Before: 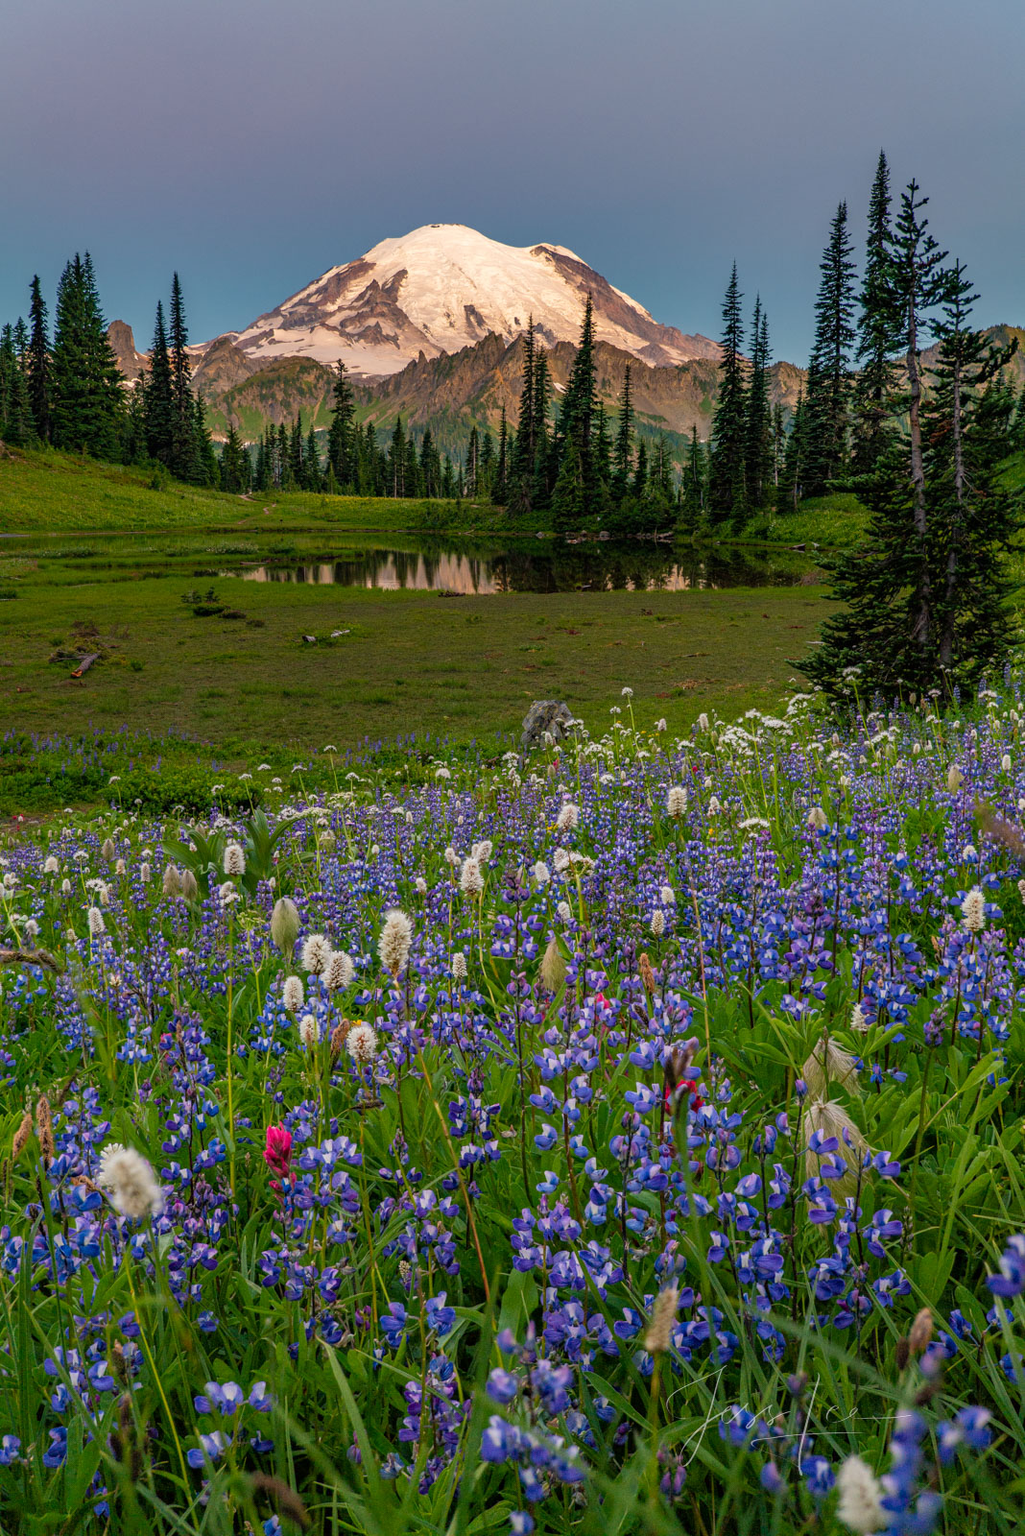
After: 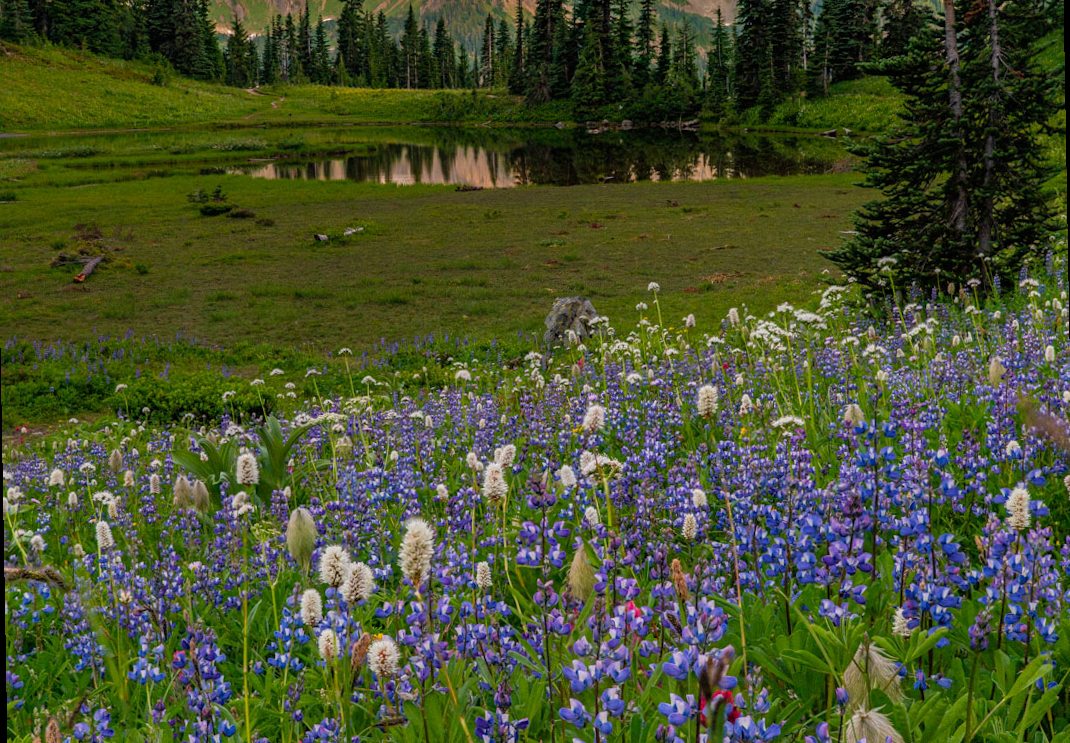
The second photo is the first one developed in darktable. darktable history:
rotate and perspective: rotation -1°, crop left 0.011, crop right 0.989, crop top 0.025, crop bottom 0.975
crop and rotate: top 26.056%, bottom 25.543%
